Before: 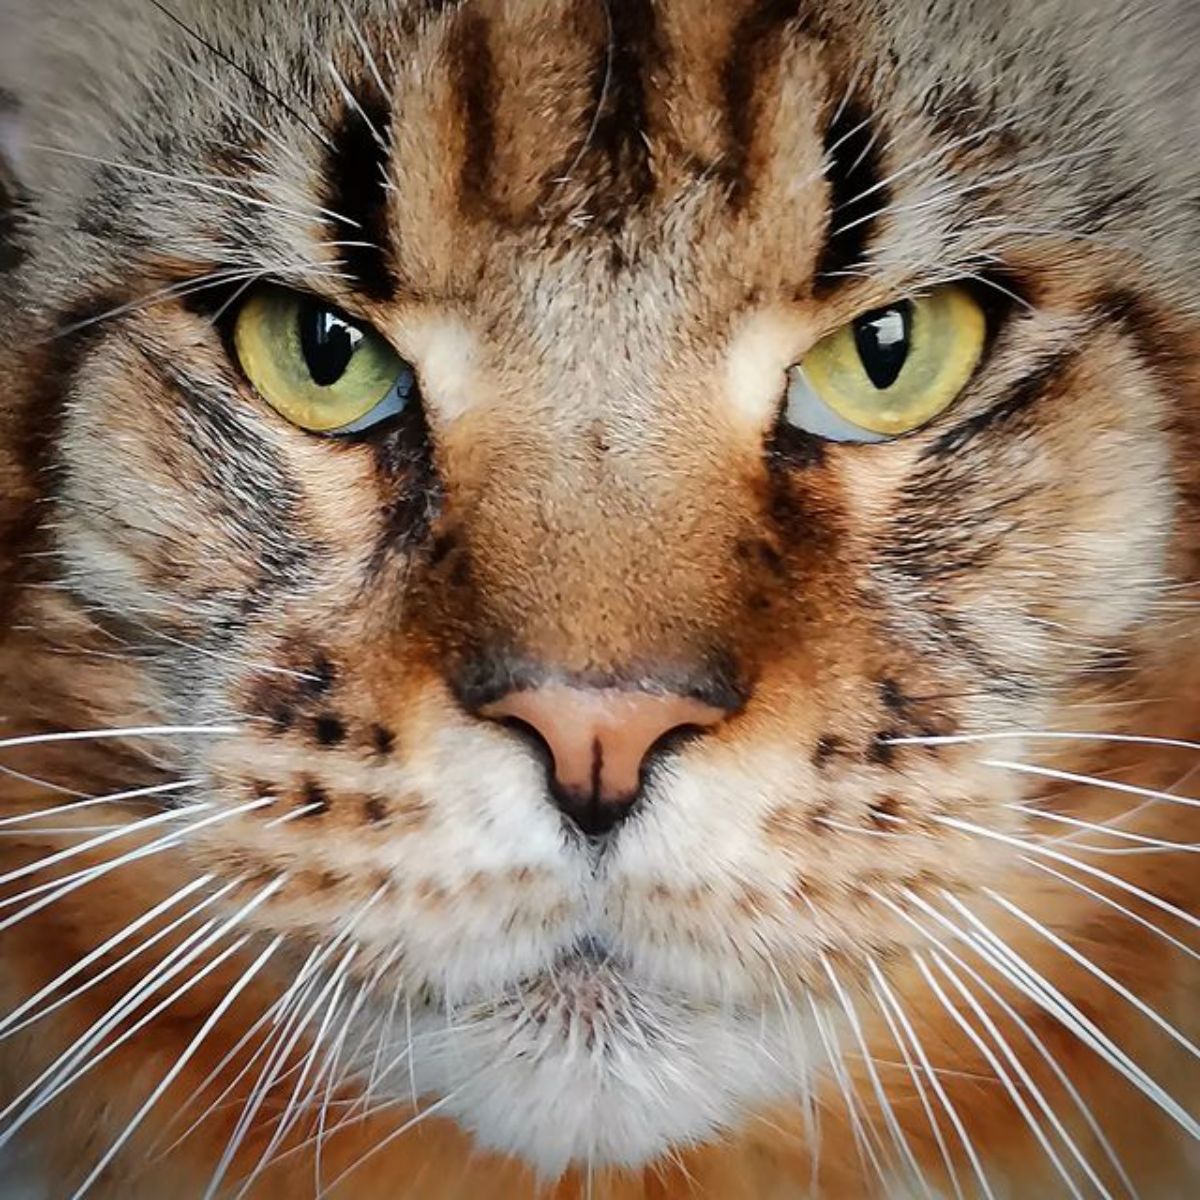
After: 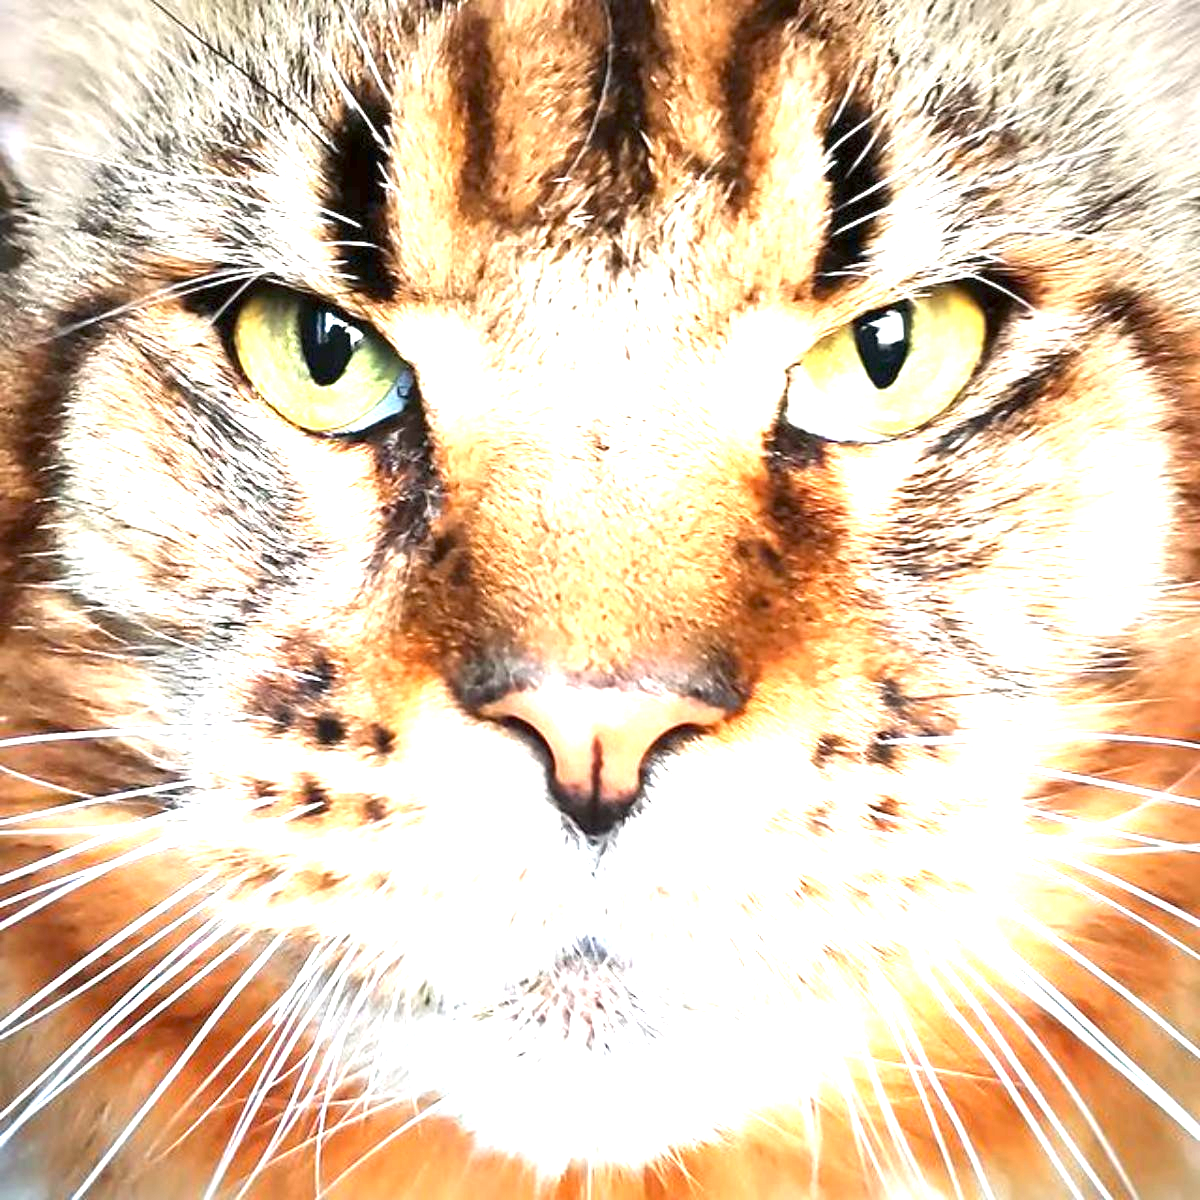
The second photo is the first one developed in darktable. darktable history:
exposure: exposure 2.205 EV, compensate exposure bias true, compensate highlight preservation false
